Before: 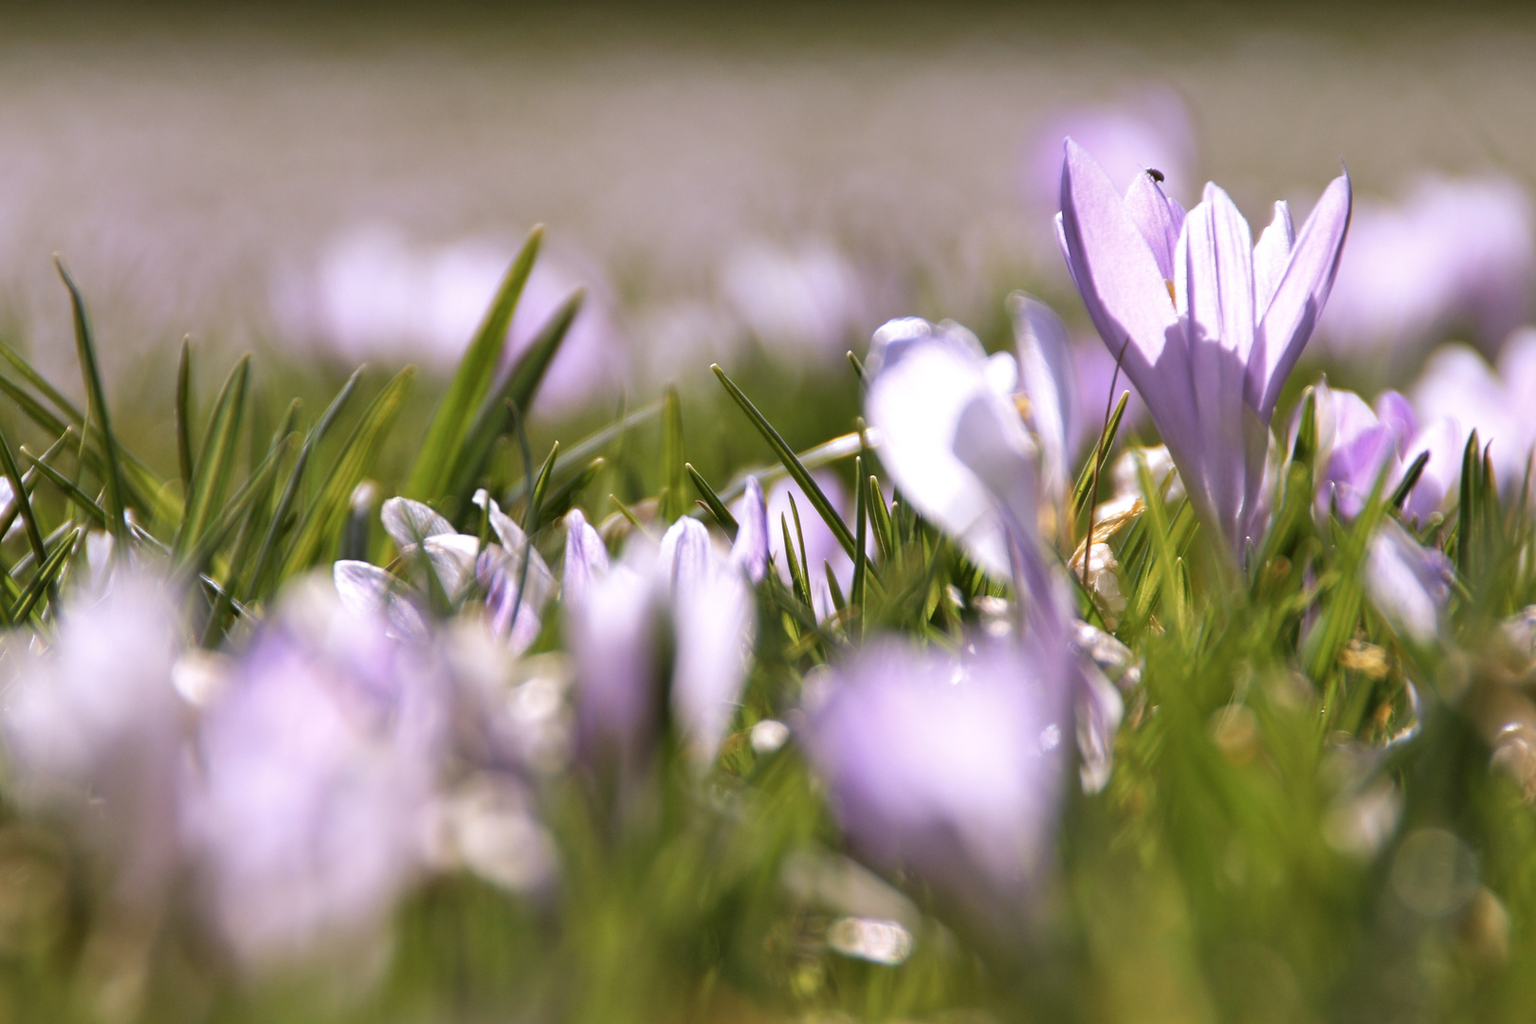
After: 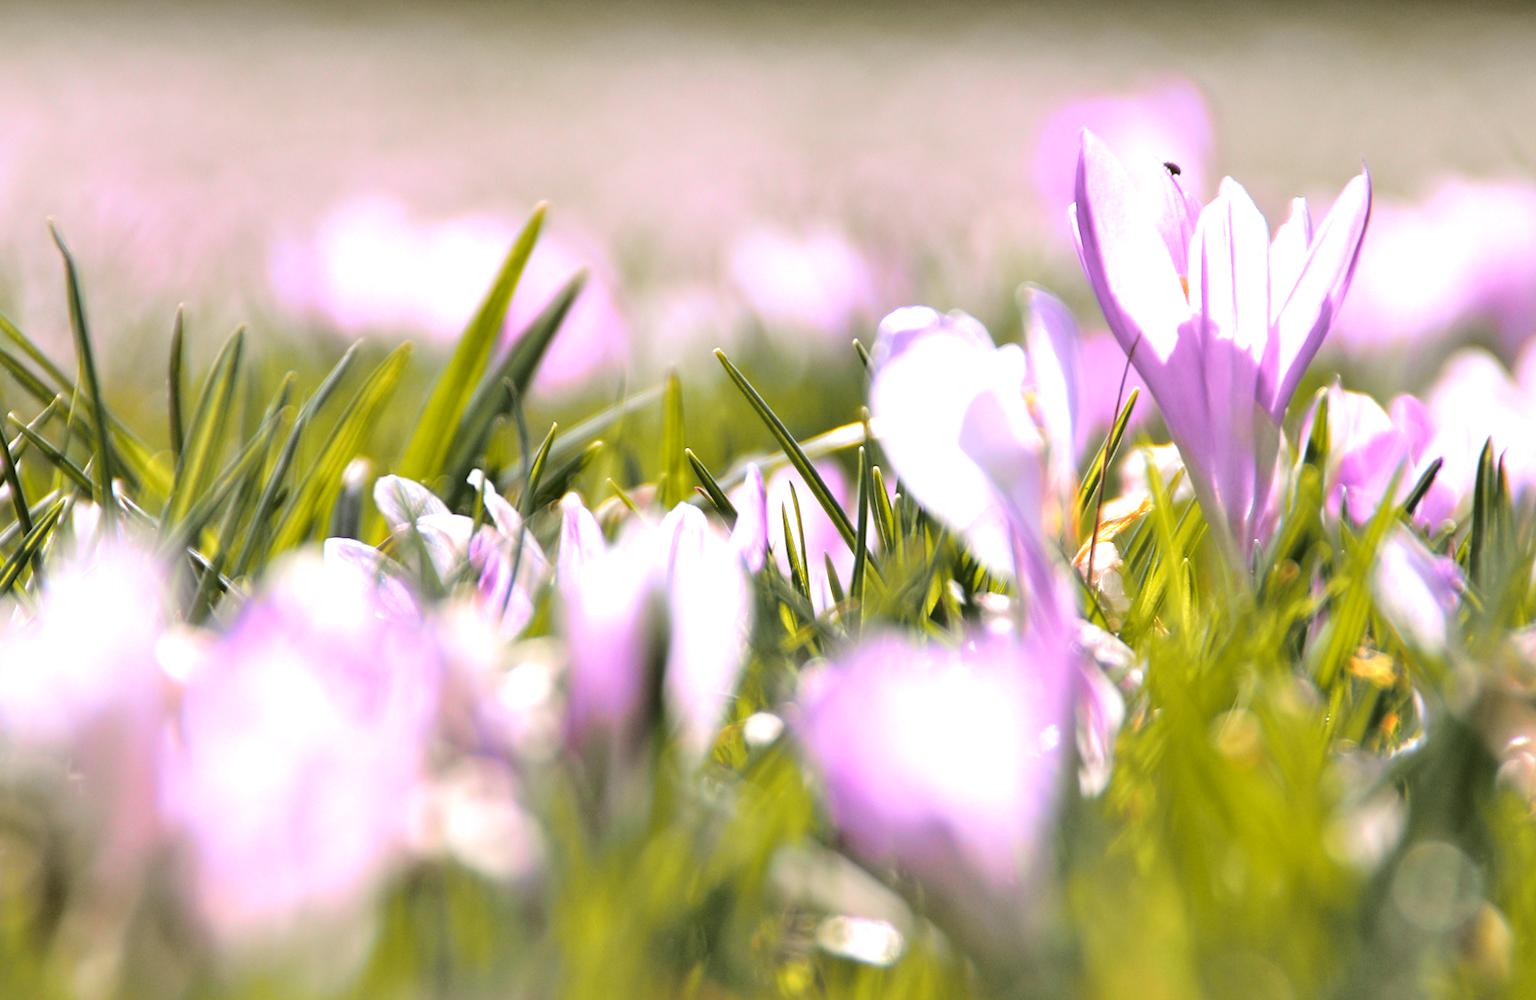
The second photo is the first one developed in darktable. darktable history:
rotate and perspective: rotation 1.57°, crop left 0.018, crop right 0.982, crop top 0.039, crop bottom 0.961
tone curve: curves: ch0 [(0, 0) (0.23, 0.189) (0.486, 0.52) (0.822, 0.825) (0.994, 0.955)]; ch1 [(0, 0) (0.226, 0.261) (0.379, 0.442) (0.469, 0.468) (0.495, 0.498) (0.514, 0.509) (0.561, 0.603) (0.59, 0.656) (1, 1)]; ch2 [(0, 0) (0.269, 0.299) (0.459, 0.43) (0.498, 0.5) (0.523, 0.52) (0.586, 0.569) (0.635, 0.617) (0.659, 0.681) (0.718, 0.764) (1, 1)], color space Lab, independent channels, preserve colors none
exposure: exposure 0.921 EV, compensate highlight preservation false
